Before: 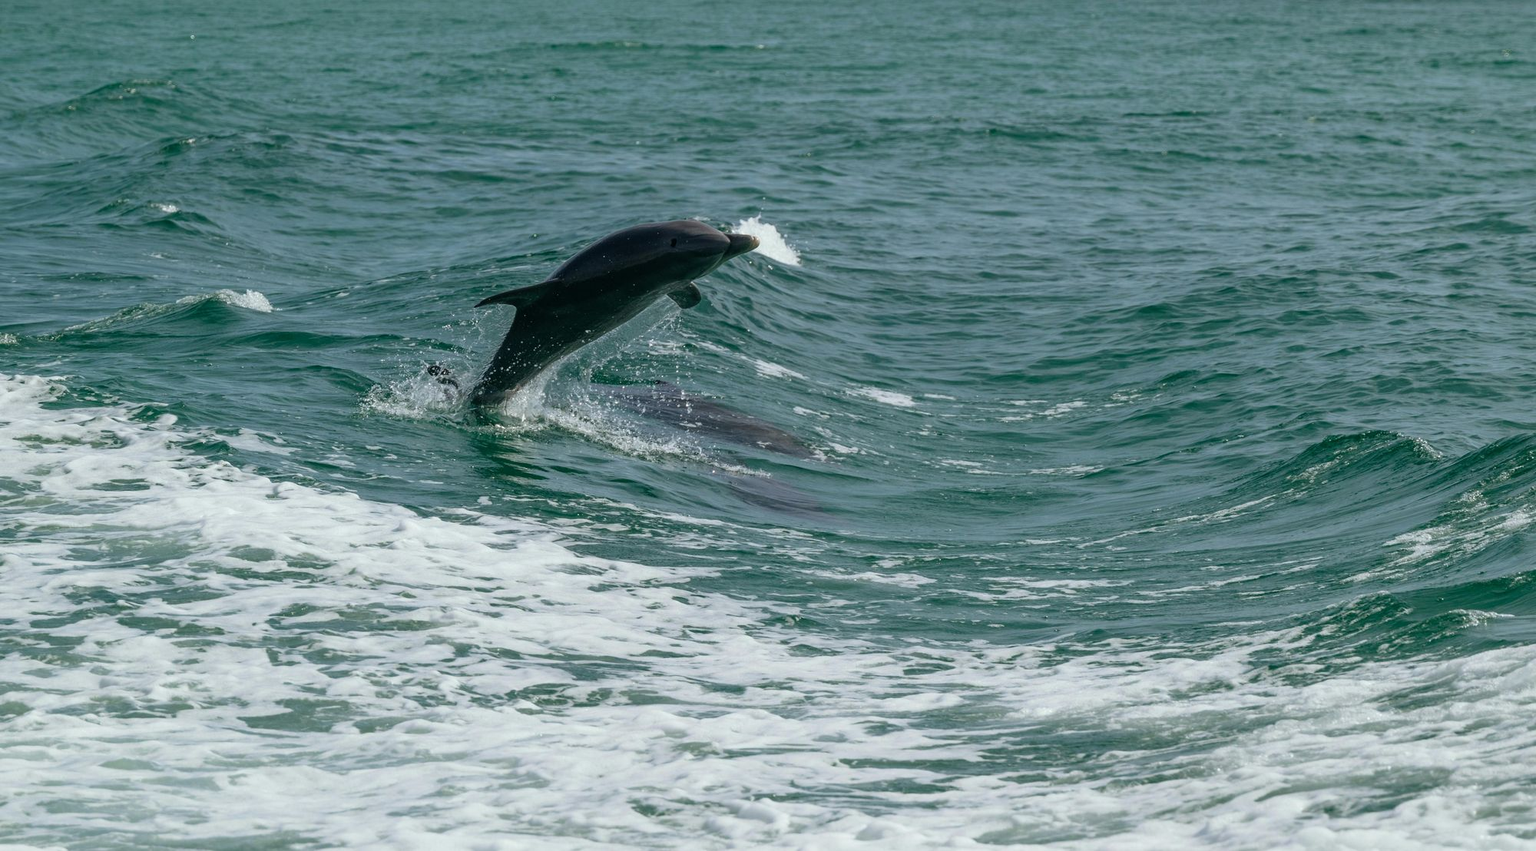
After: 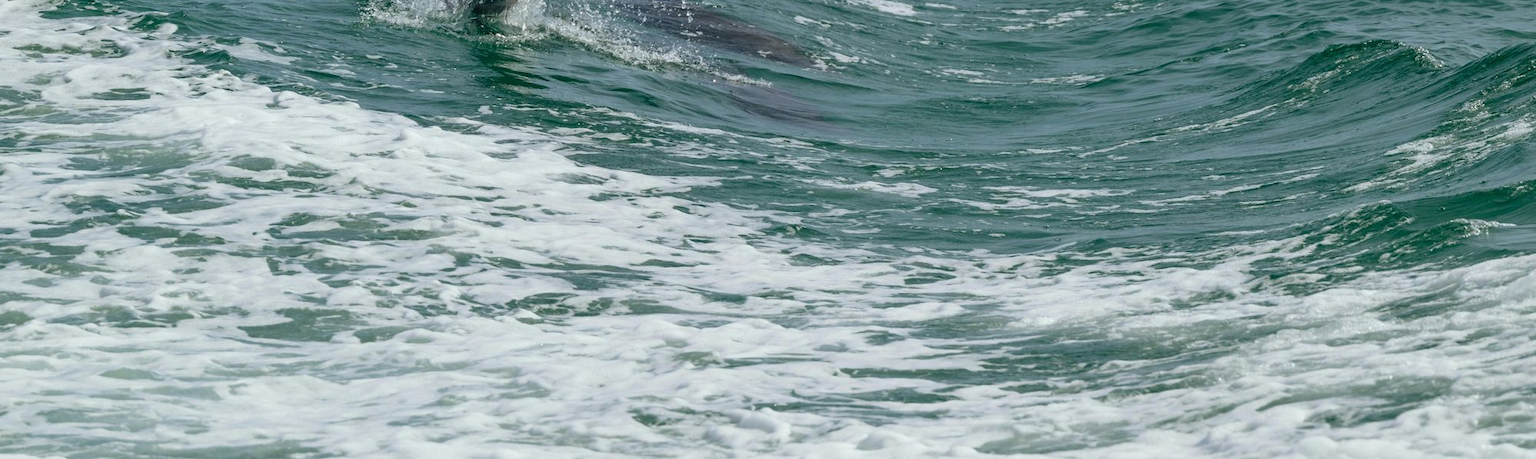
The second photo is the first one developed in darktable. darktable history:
crop and rotate: top 45.969%, right 0.052%
